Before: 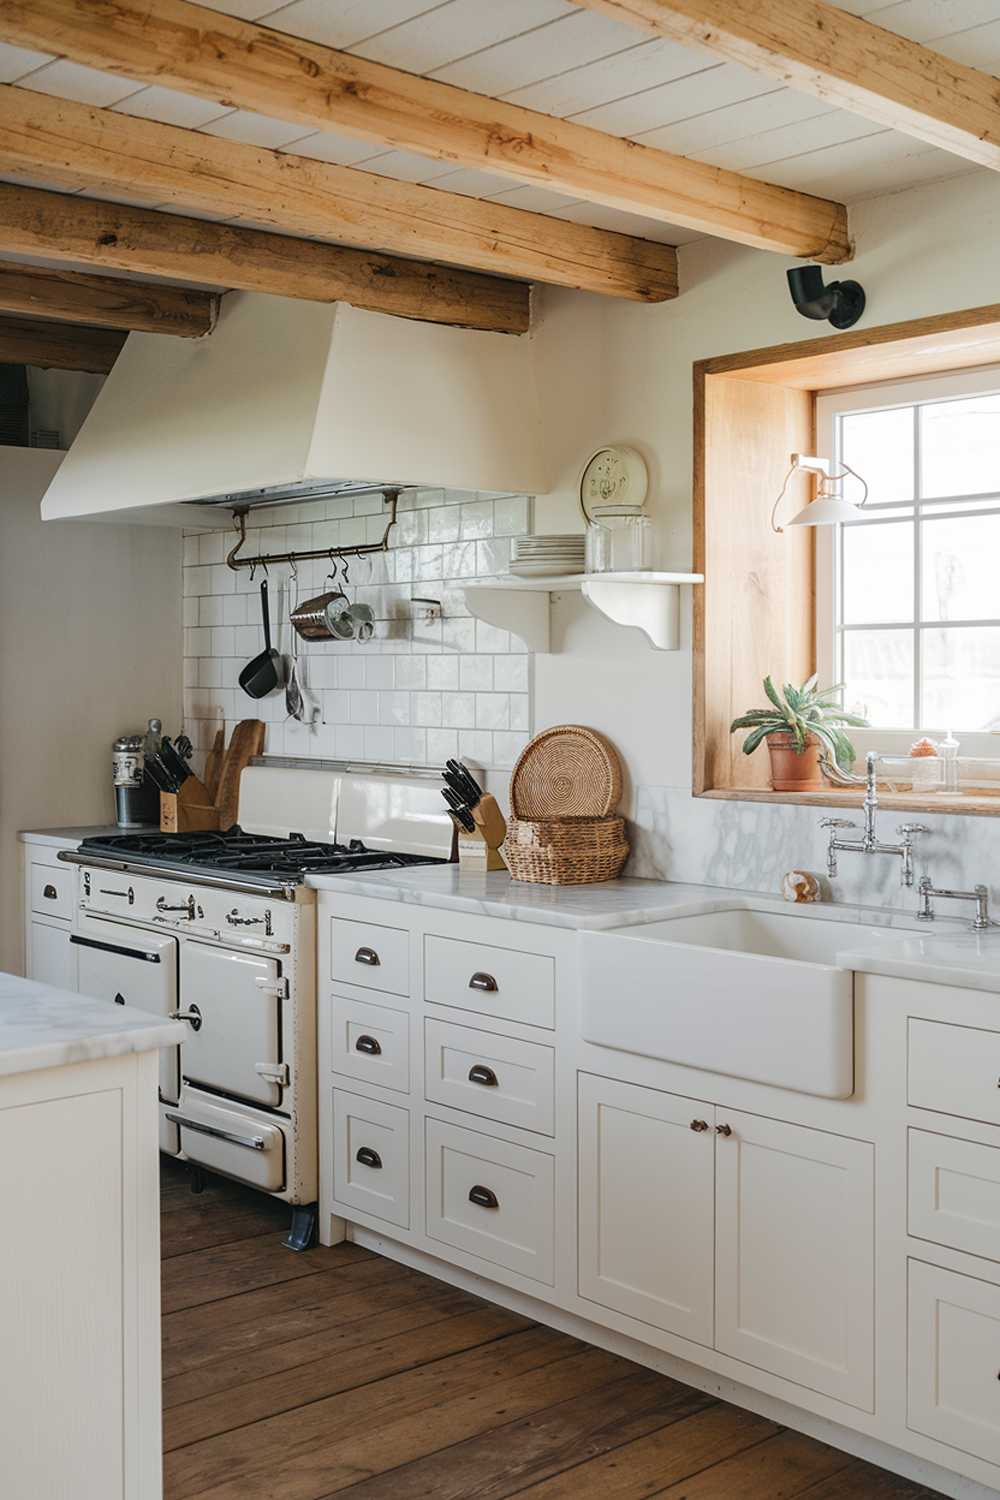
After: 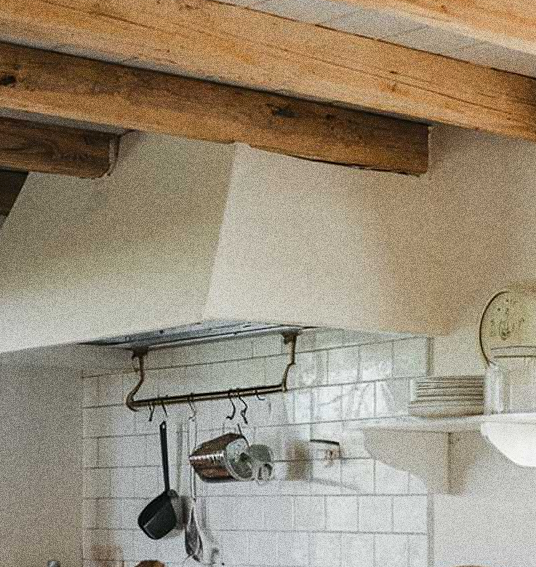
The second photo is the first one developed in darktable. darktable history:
crop: left 10.121%, top 10.631%, right 36.218%, bottom 51.526%
grain: coarseness 10.62 ISO, strength 55.56%
